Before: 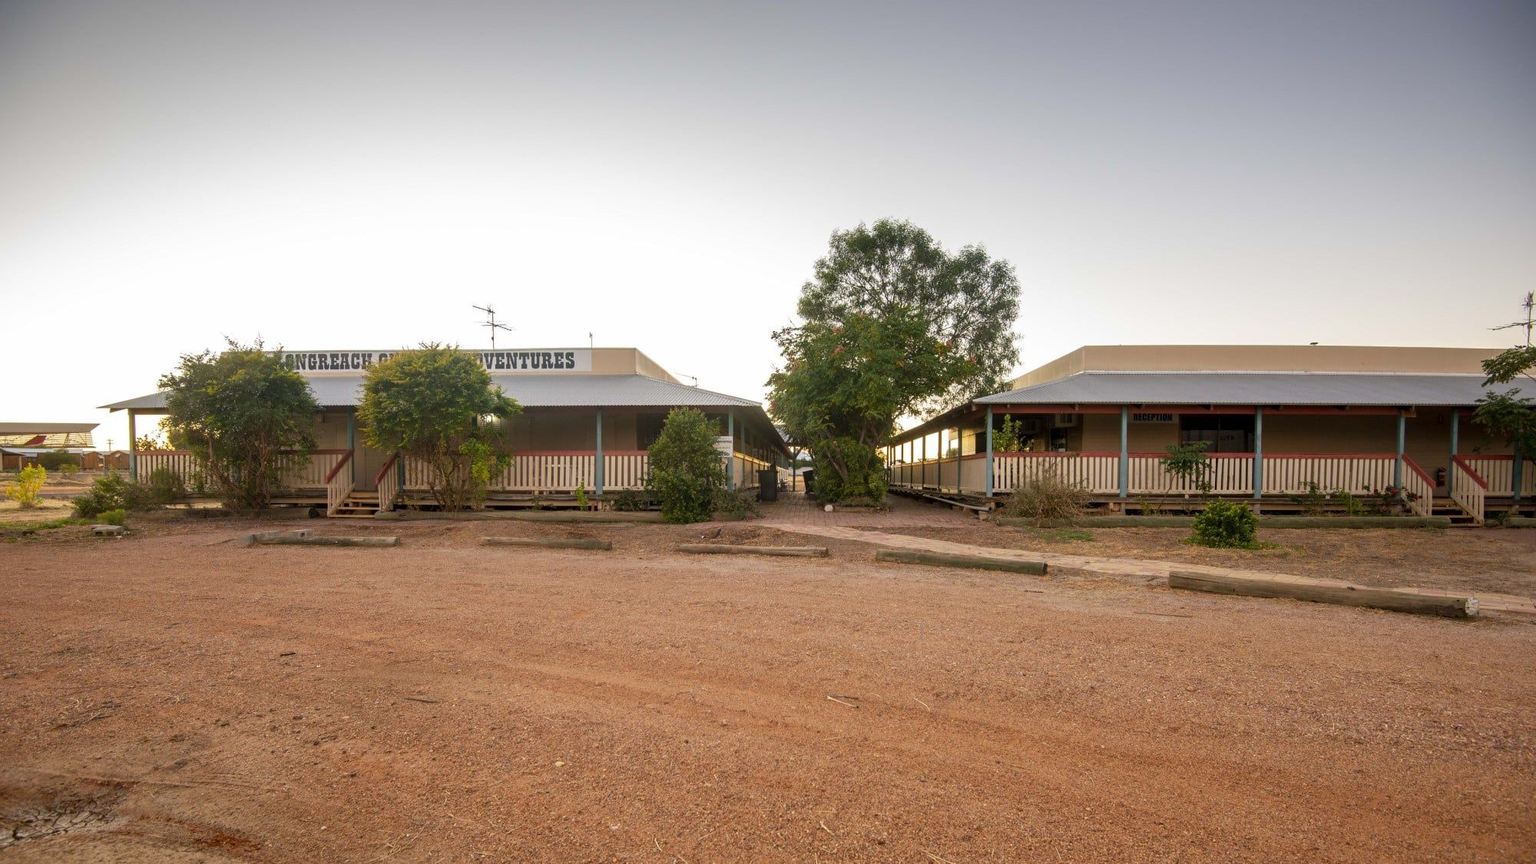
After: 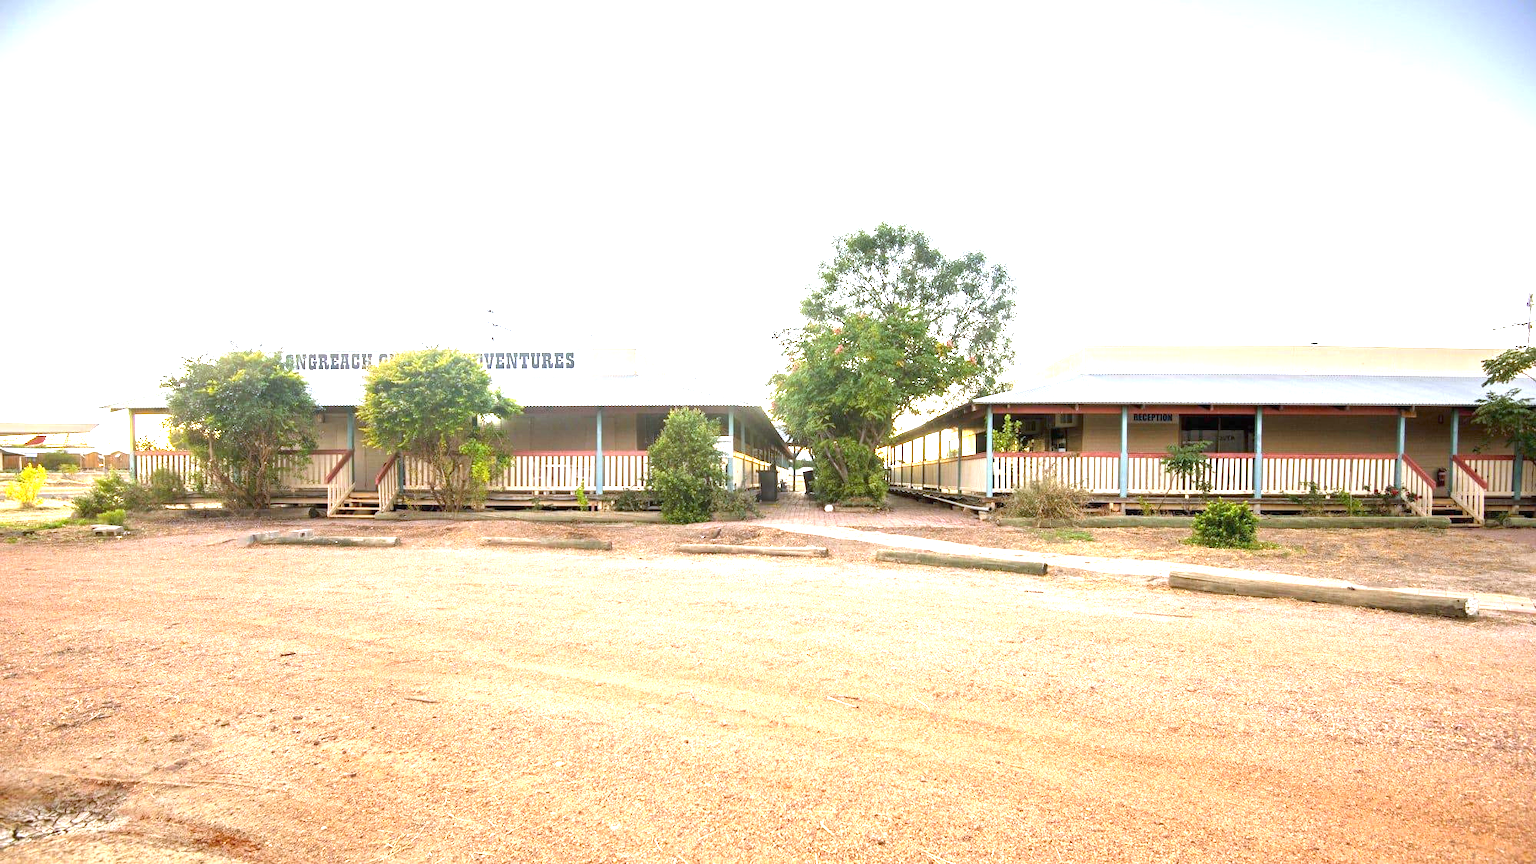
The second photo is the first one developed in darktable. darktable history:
white balance: red 0.924, blue 1.095
exposure: black level correction 0, exposure 2.138 EV, compensate exposure bias true, compensate highlight preservation false
